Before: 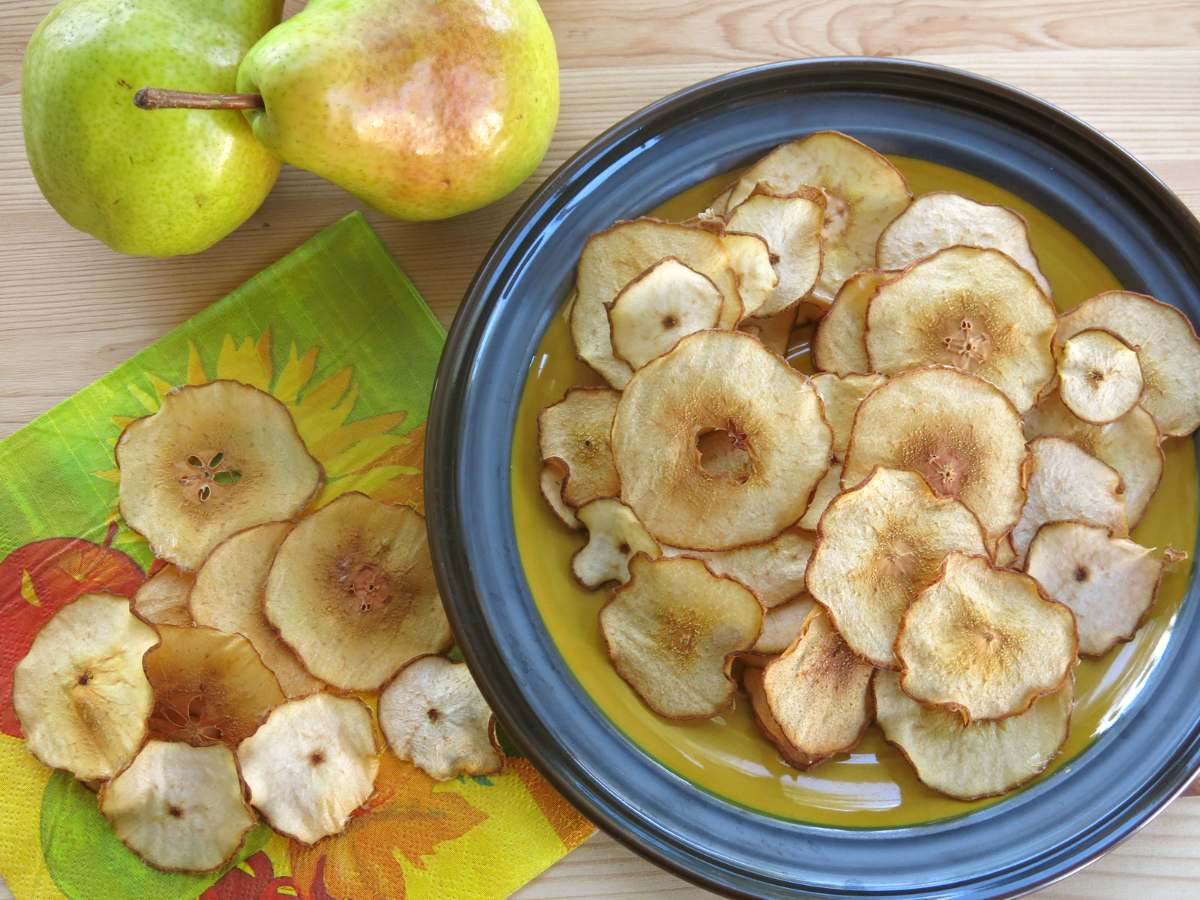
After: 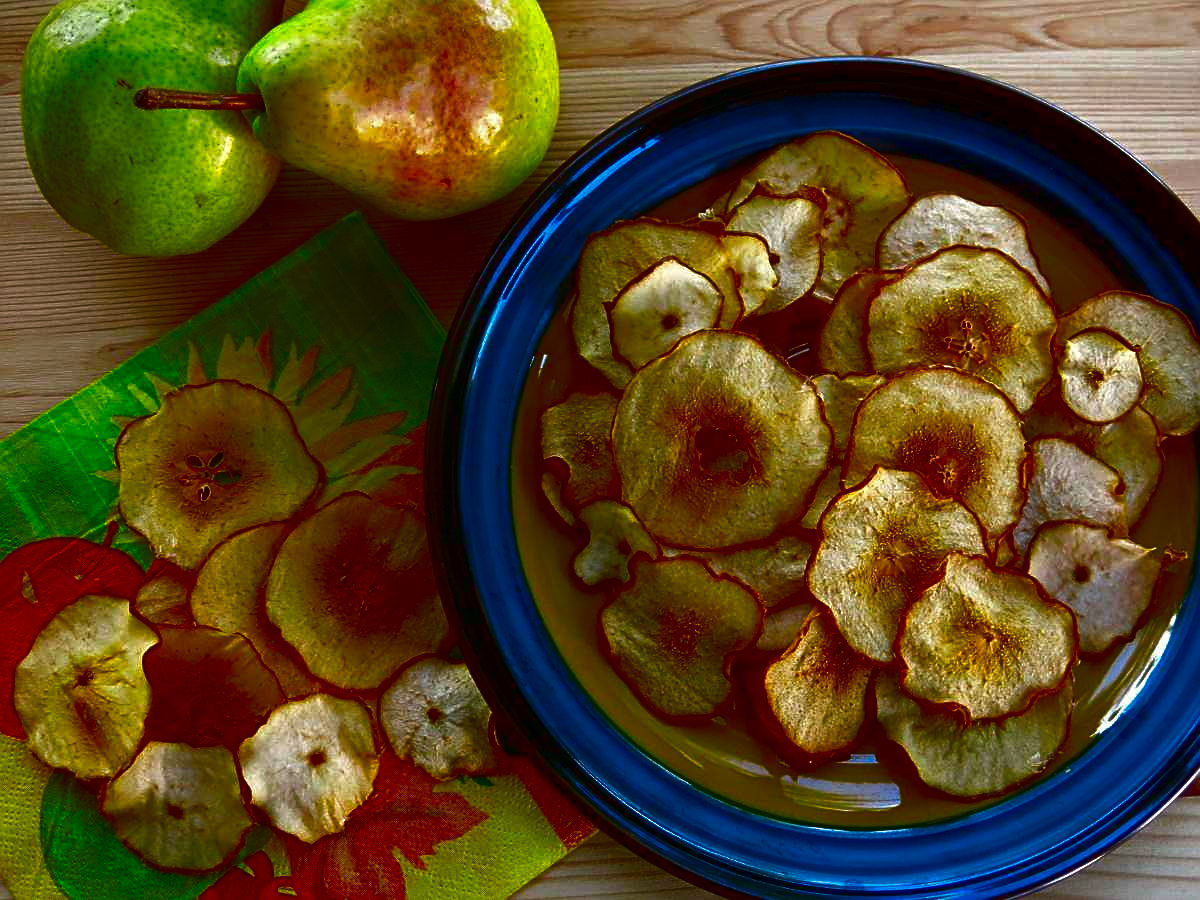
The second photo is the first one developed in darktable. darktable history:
sharpen: radius 1.967
contrast brightness saturation: brightness -1, saturation 1
